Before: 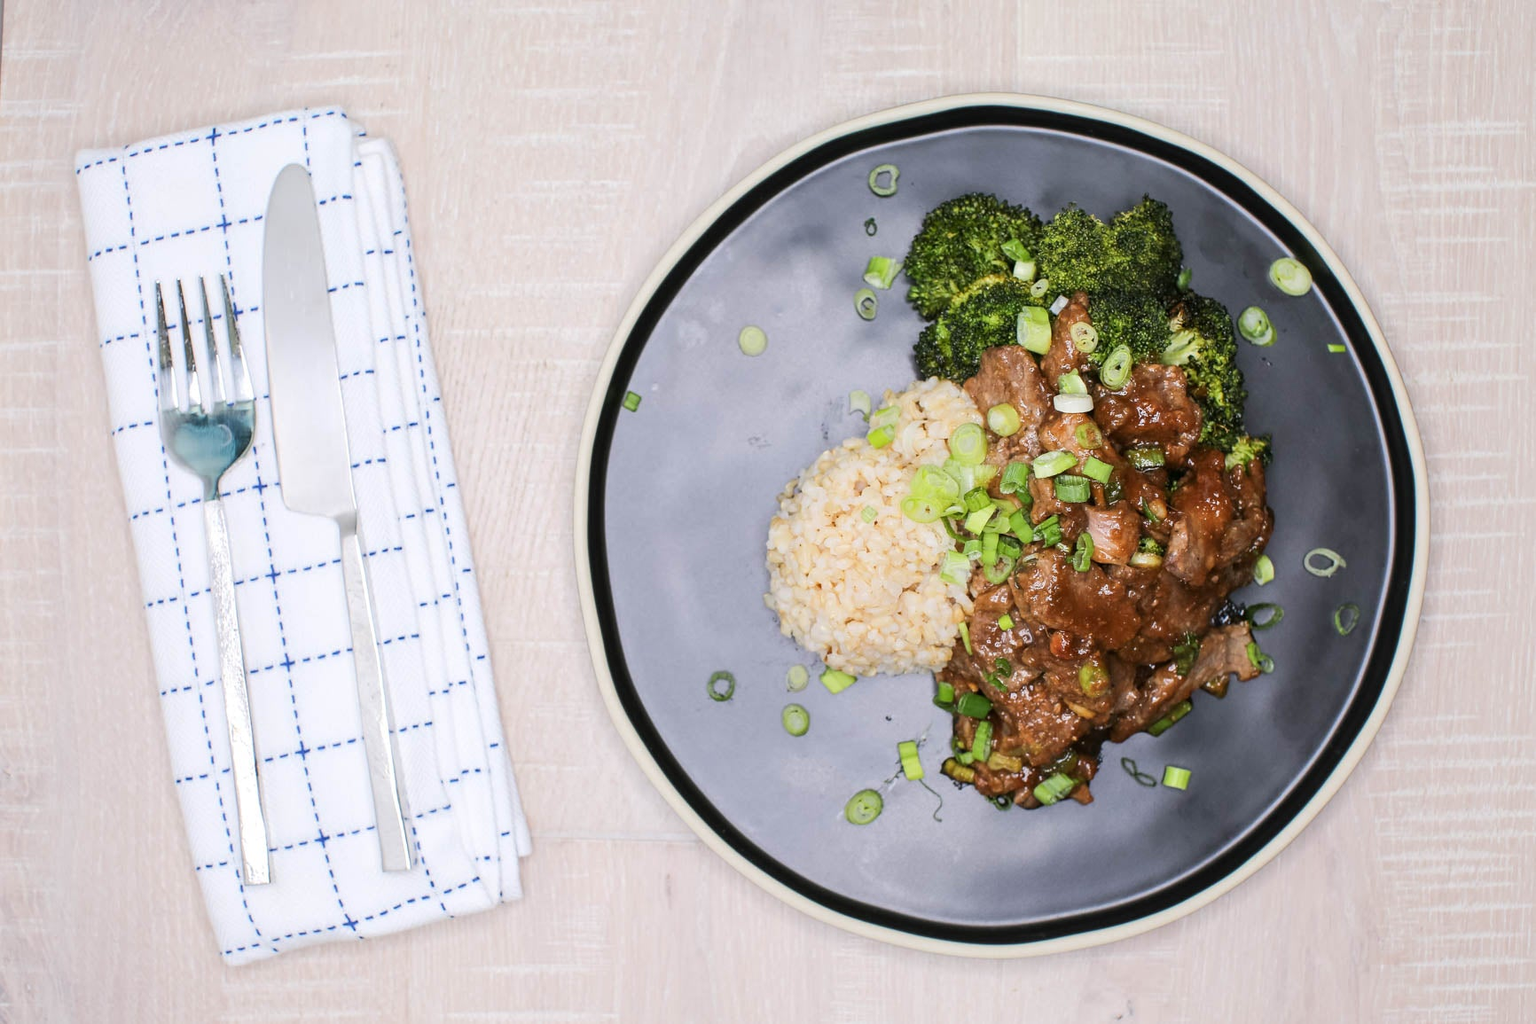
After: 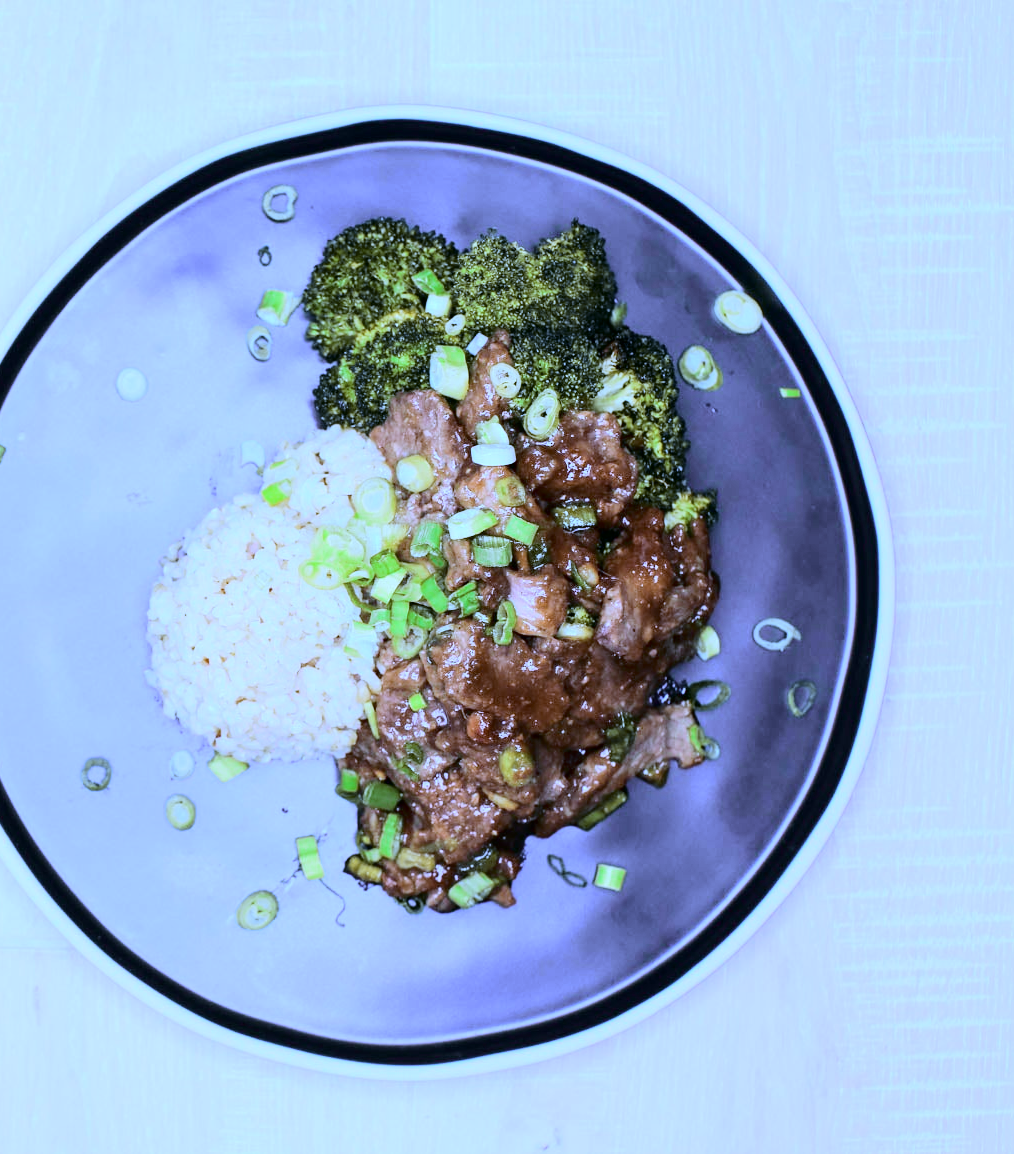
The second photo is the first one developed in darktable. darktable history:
crop: left 41.402%
white balance: red 0.766, blue 1.537
tone curve: curves: ch0 [(0, 0) (0.049, 0.01) (0.154, 0.081) (0.491, 0.519) (0.748, 0.765) (1, 0.919)]; ch1 [(0, 0) (0.172, 0.123) (0.317, 0.272) (0.391, 0.424) (0.499, 0.497) (0.531, 0.541) (0.615, 0.608) (0.741, 0.783) (1, 1)]; ch2 [(0, 0) (0.411, 0.424) (0.483, 0.478) (0.546, 0.532) (0.652, 0.633) (1, 1)], color space Lab, independent channels, preserve colors none
exposure: exposure 0.6 EV, compensate highlight preservation false
